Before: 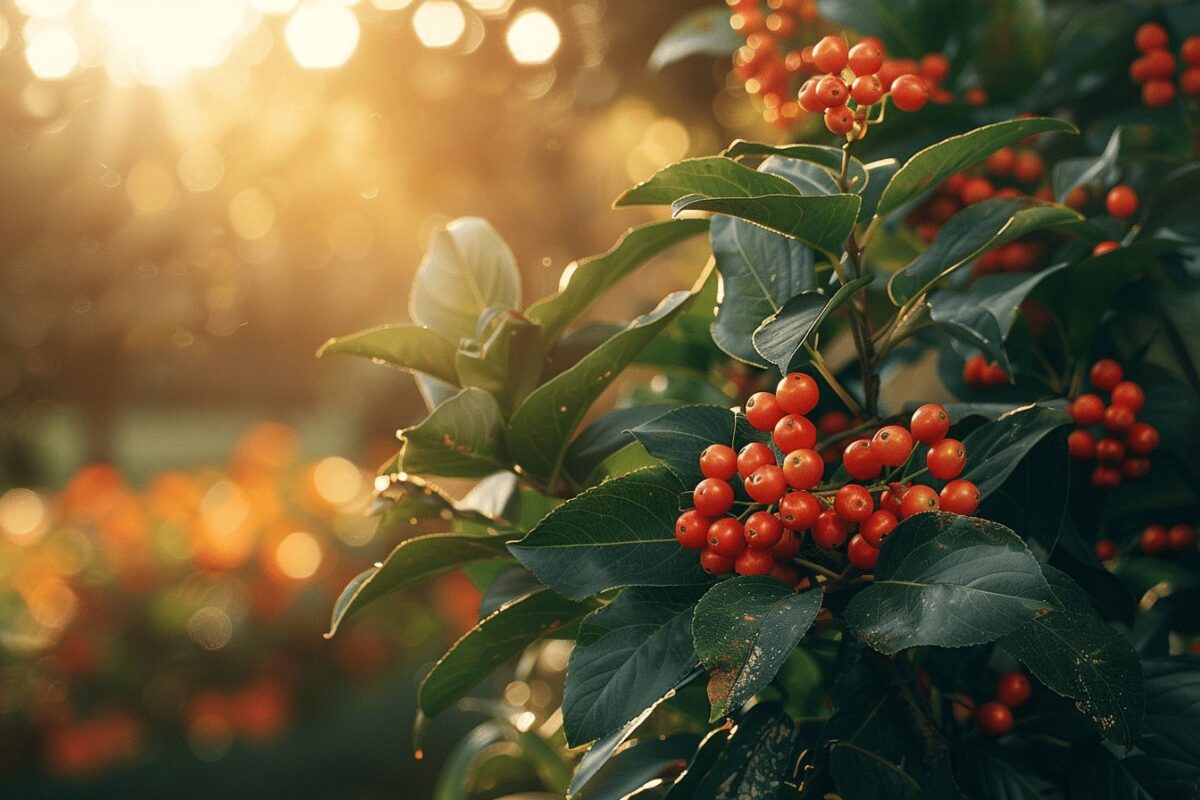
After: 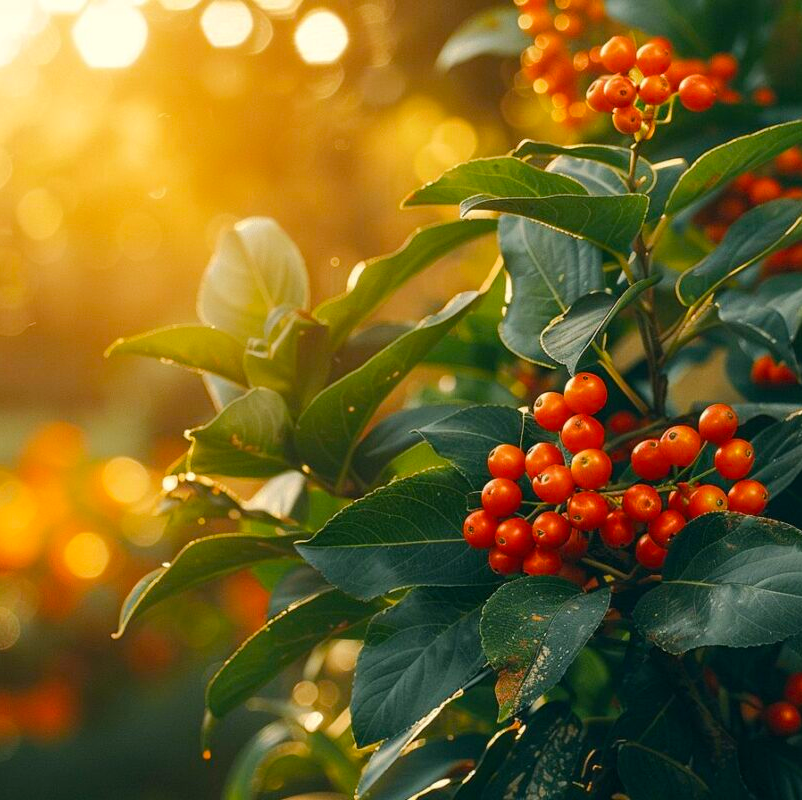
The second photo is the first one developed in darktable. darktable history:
color balance rgb: perceptual saturation grading › global saturation 25%, perceptual brilliance grading › mid-tones 10%, perceptual brilliance grading › shadows 15%, global vibrance 20%
crop and rotate: left 17.732%, right 15.423%
